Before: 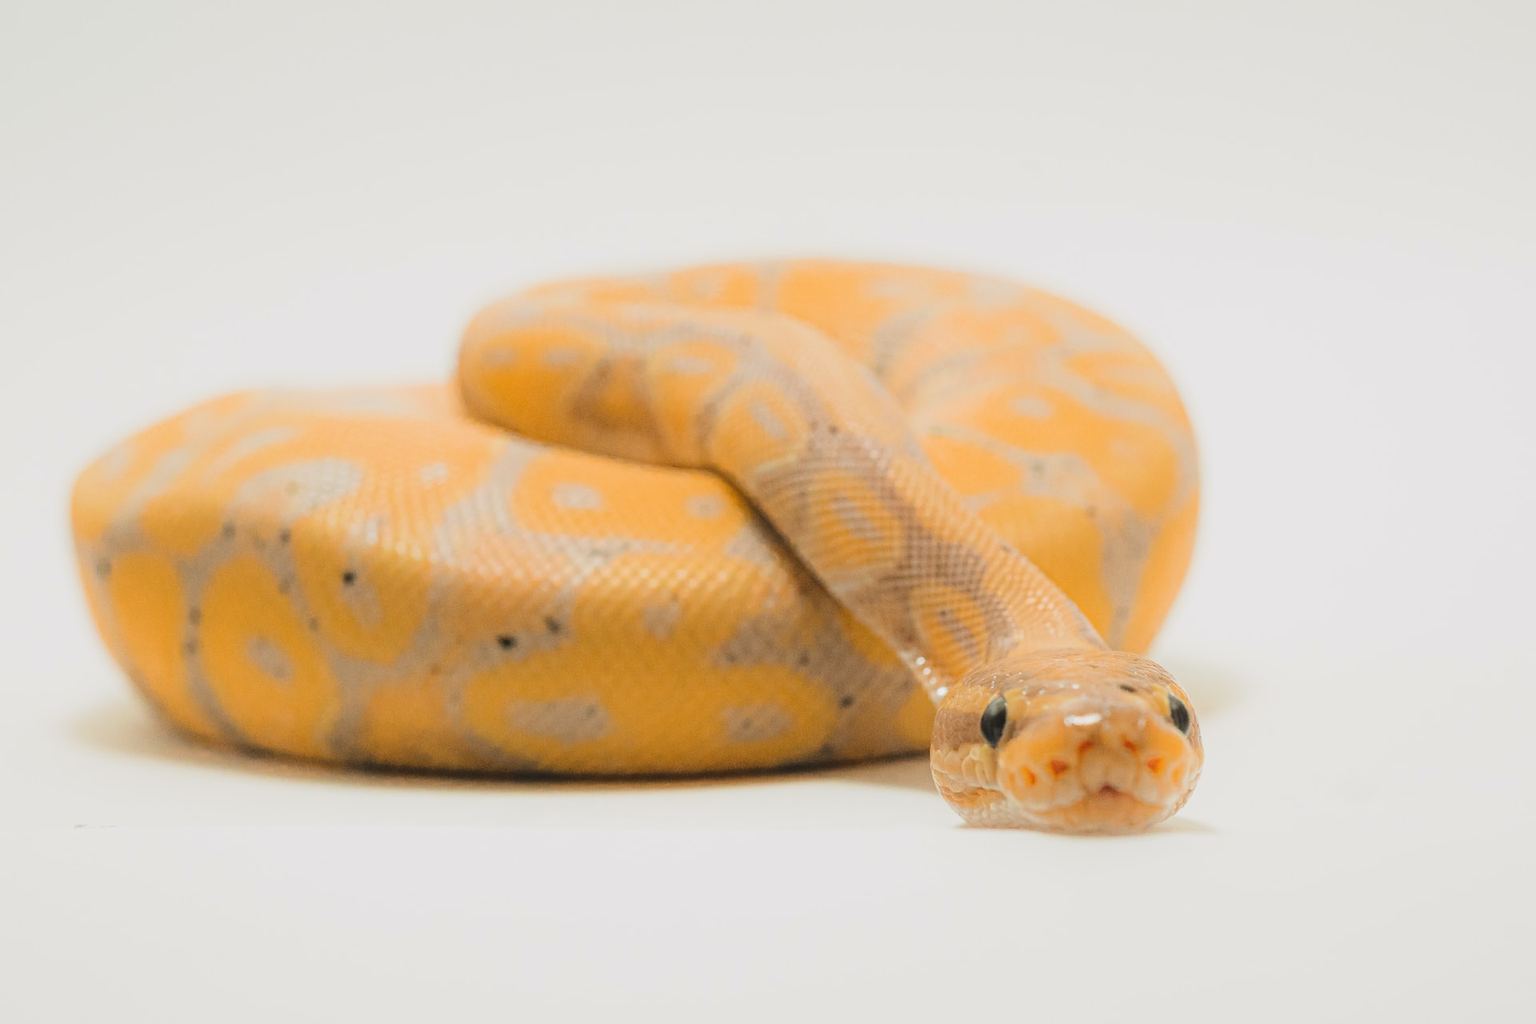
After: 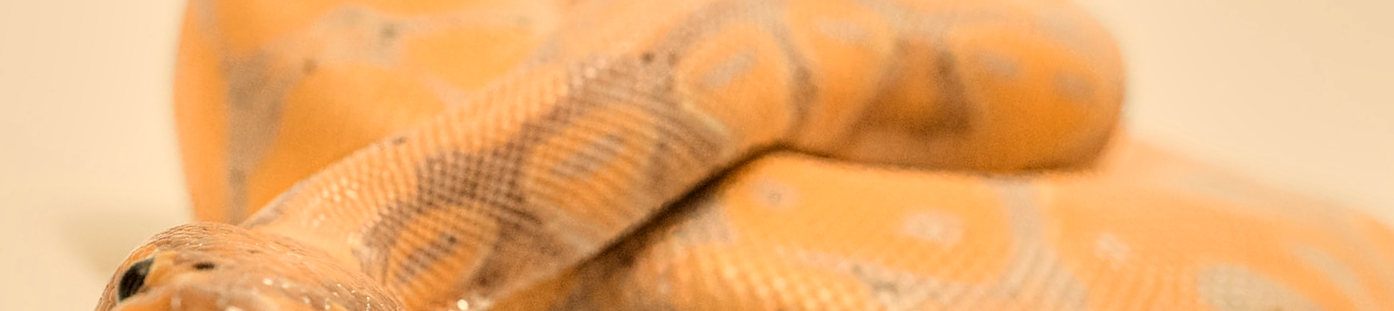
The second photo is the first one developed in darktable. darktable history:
white balance: red 1.138, green 0.996, blue 0.812
crop and rotate: angle 16.12°, top 30.835%, bottom 35.653%
contrast brightness saturation: contrast -0.15, brightness 0.05, saturation -0.12
local contrast: highlights 20%, detail 197%
